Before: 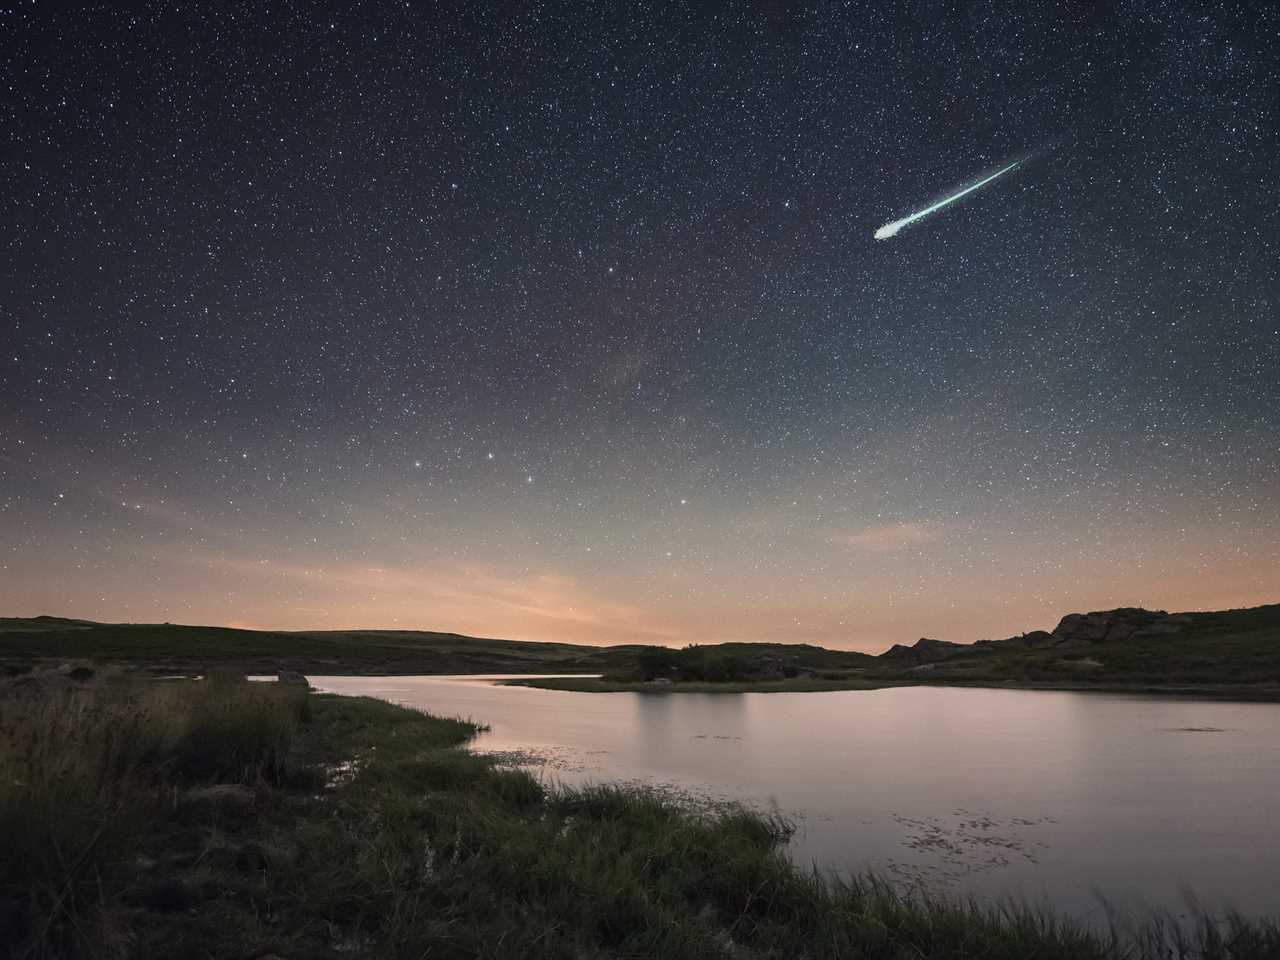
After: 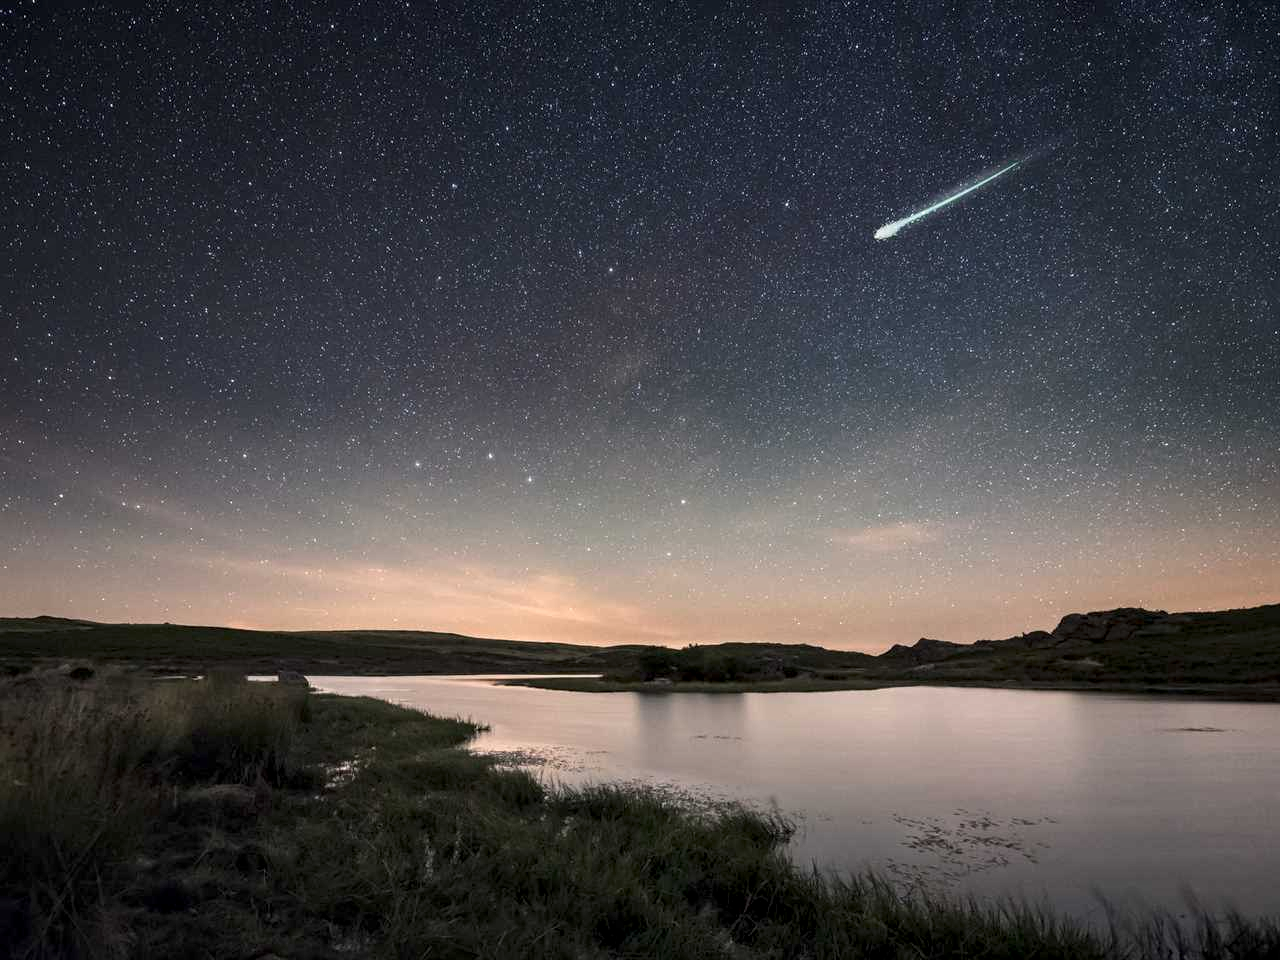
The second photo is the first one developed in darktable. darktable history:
local contrast: detail 135%, midtone range 0.75
color zones: curves: ch0 [(0.25, 0.5) (0.636, 0.25) (0.75, 0.5)]
